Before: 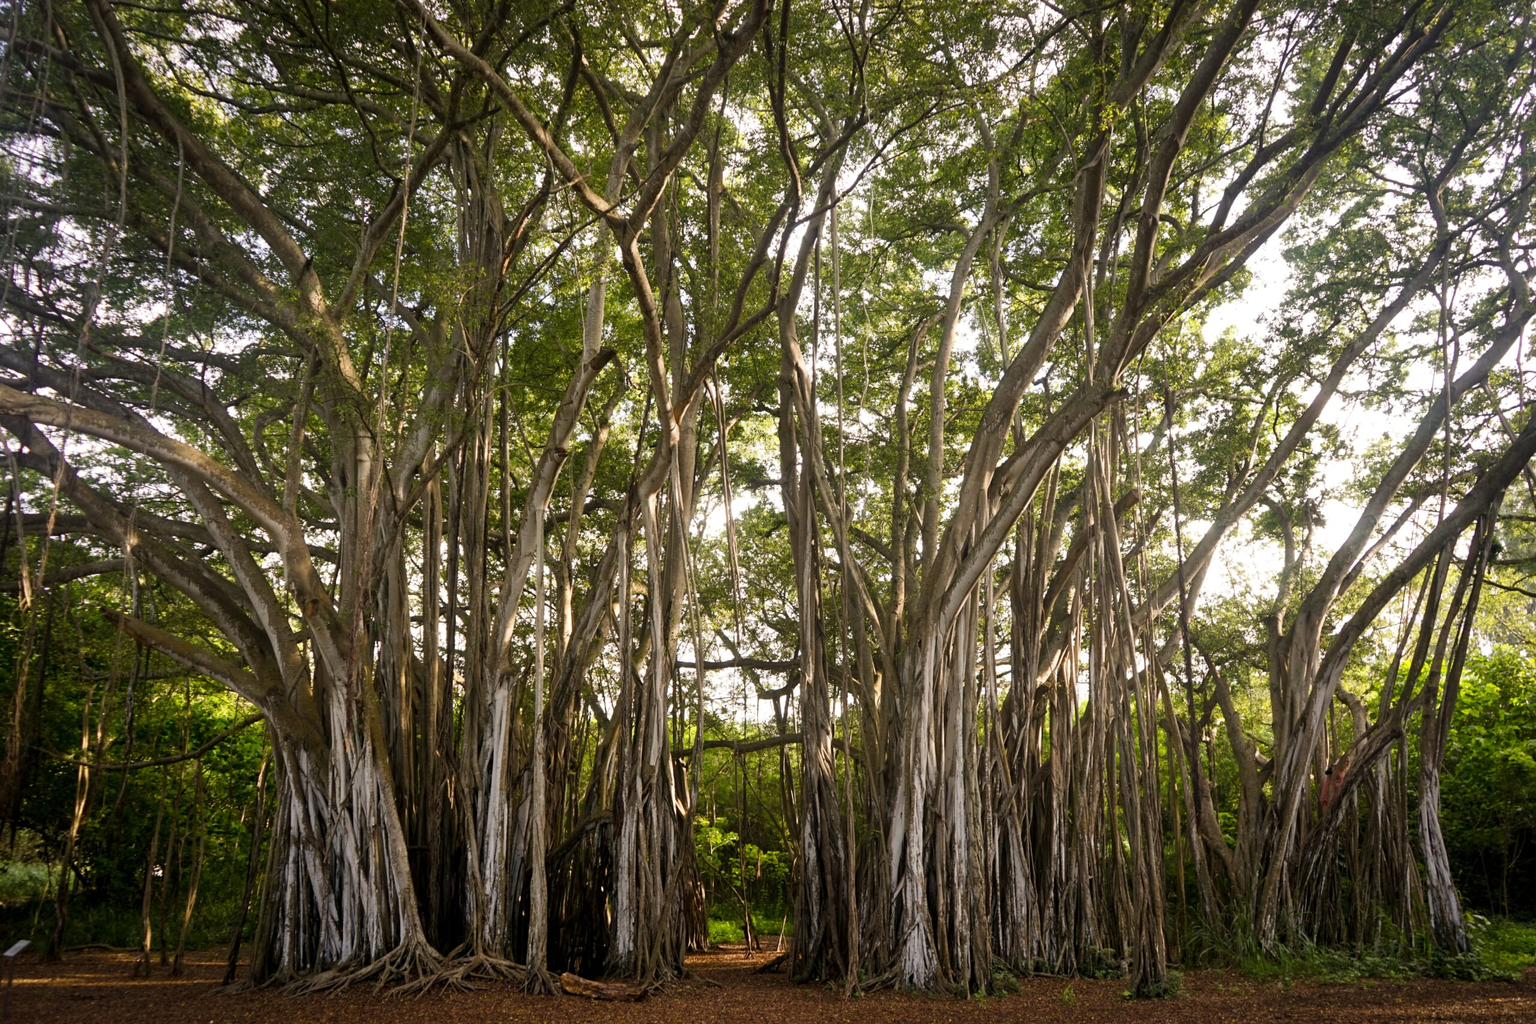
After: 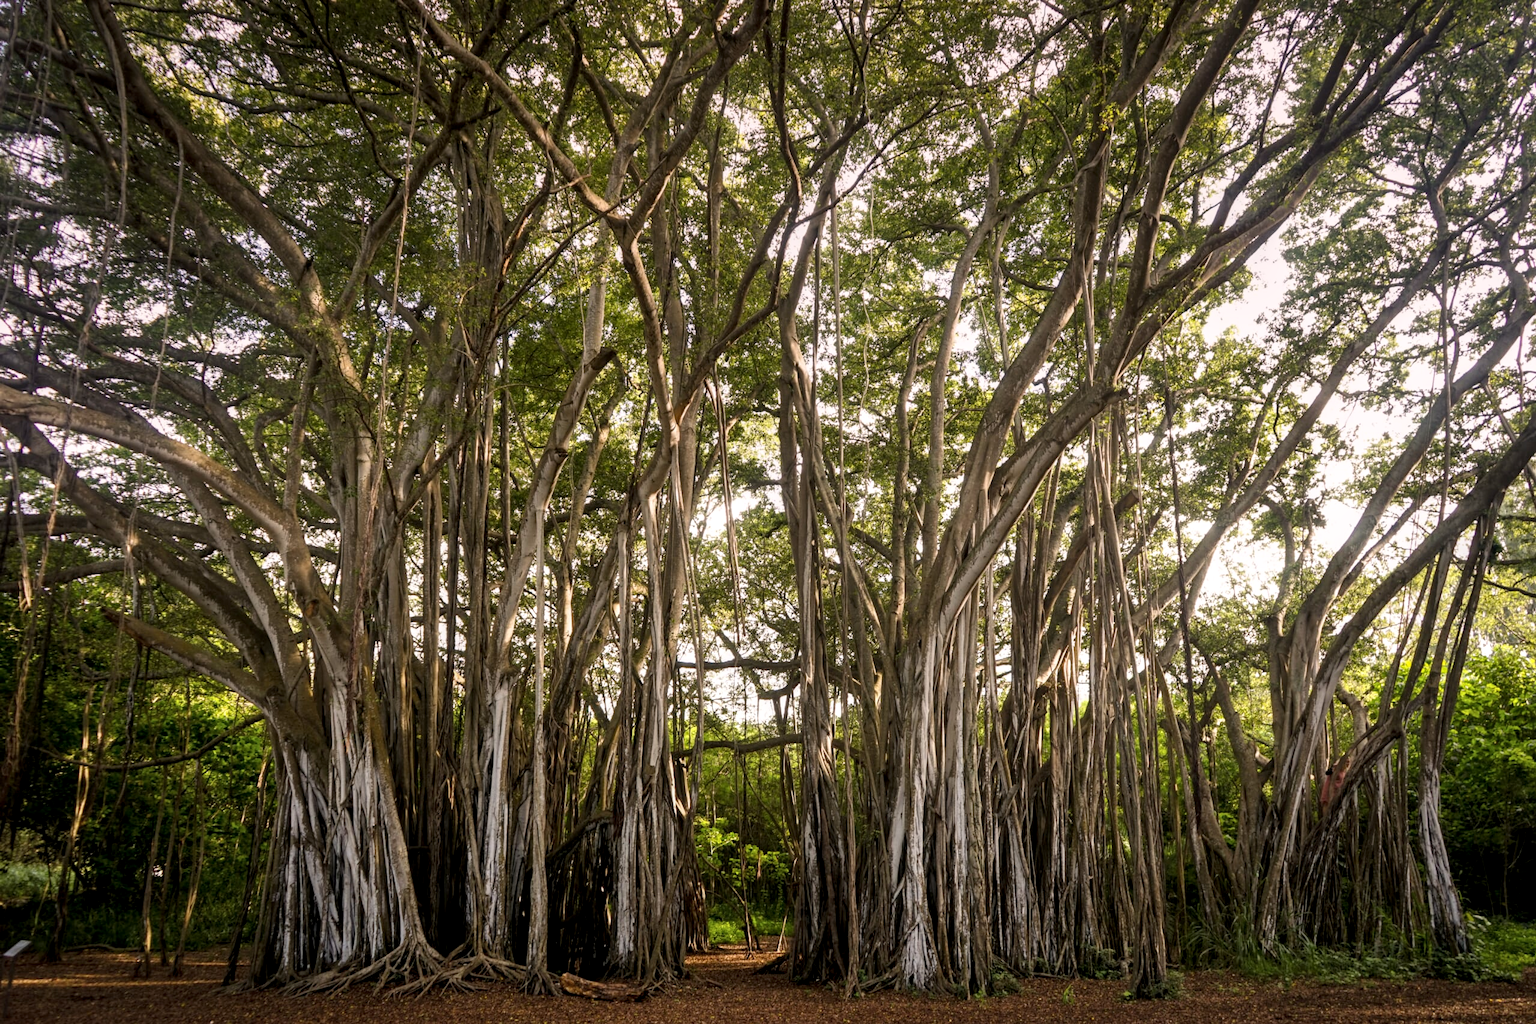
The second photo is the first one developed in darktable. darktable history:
graduated density: density 0.38 EV, hardness 21%, rotation -6.11°, saturation 32%
local contrast: detail 130%
